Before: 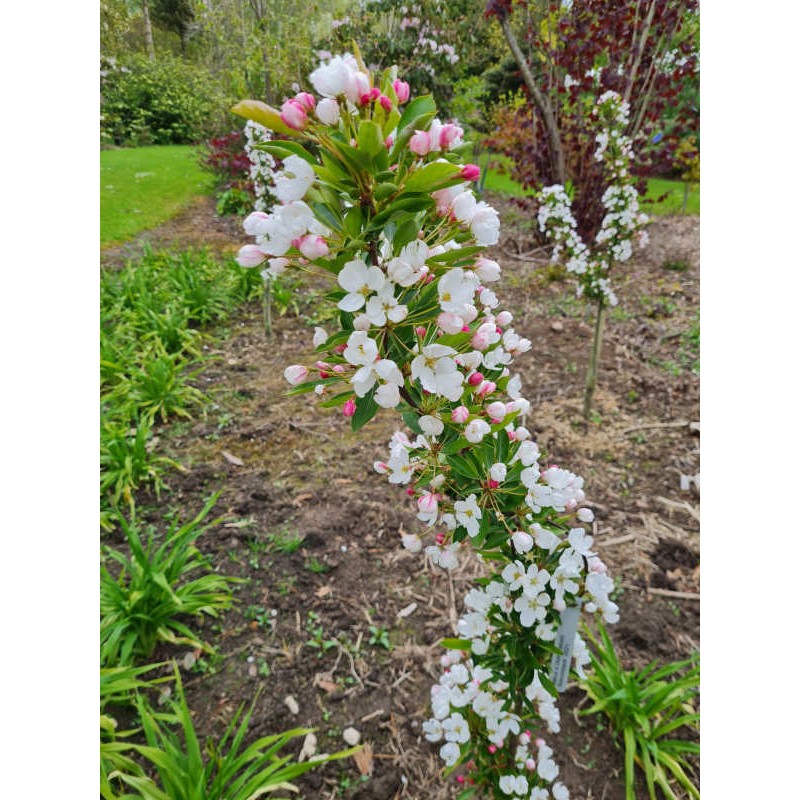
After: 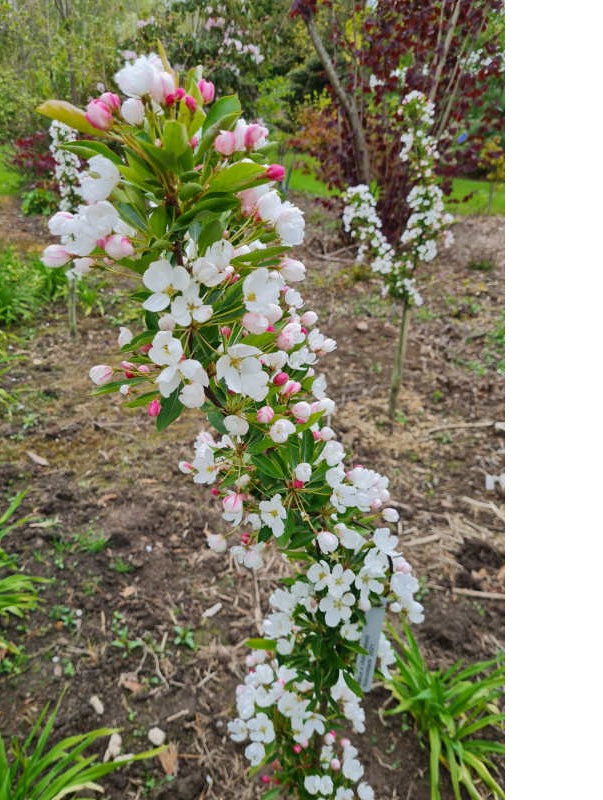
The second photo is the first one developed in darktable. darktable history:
haze removal: strength 0.42, compatibility mode true, adaptive false
crop and rotate: left 24.6%
